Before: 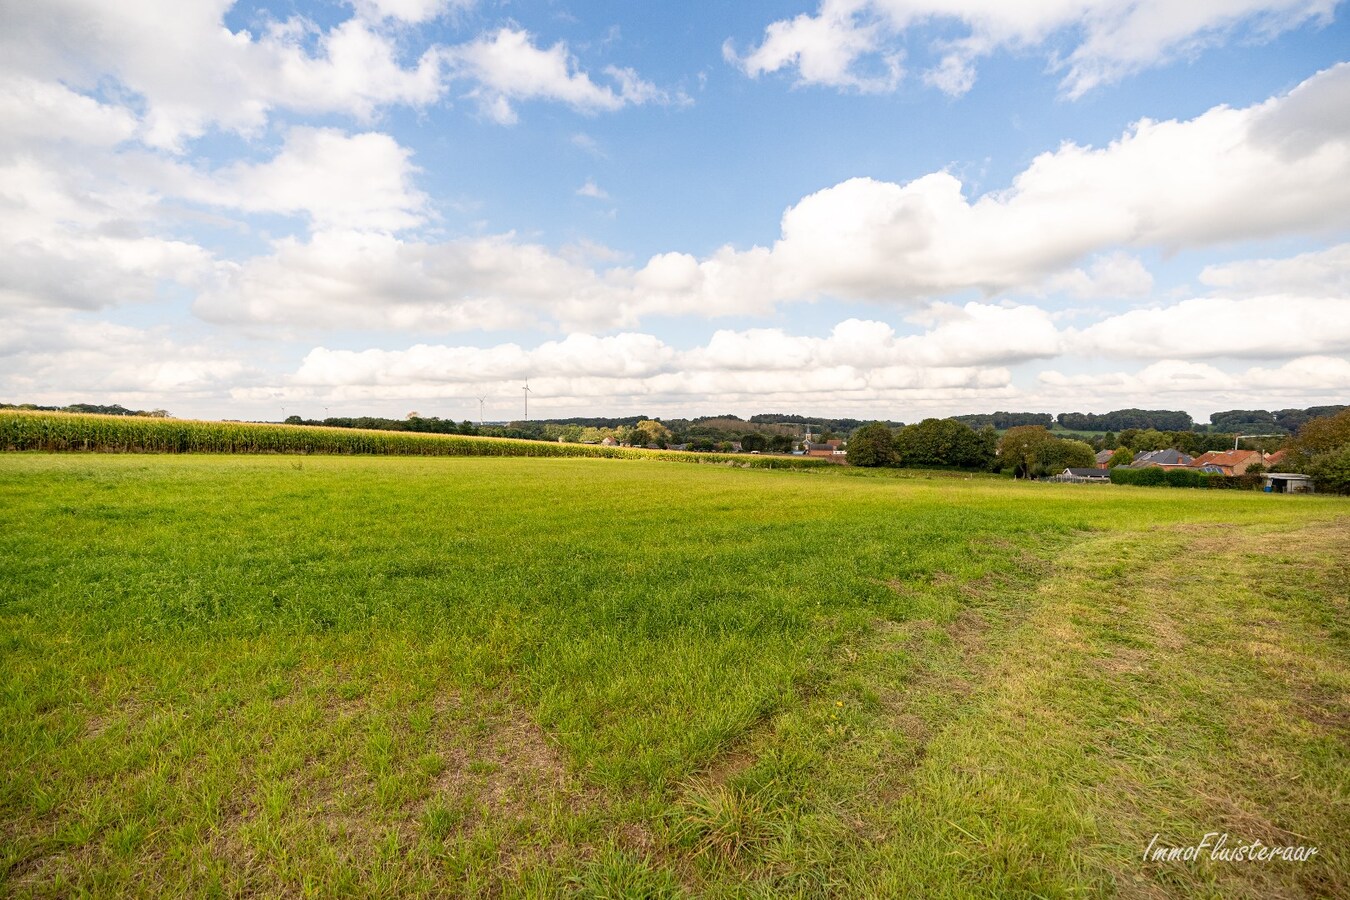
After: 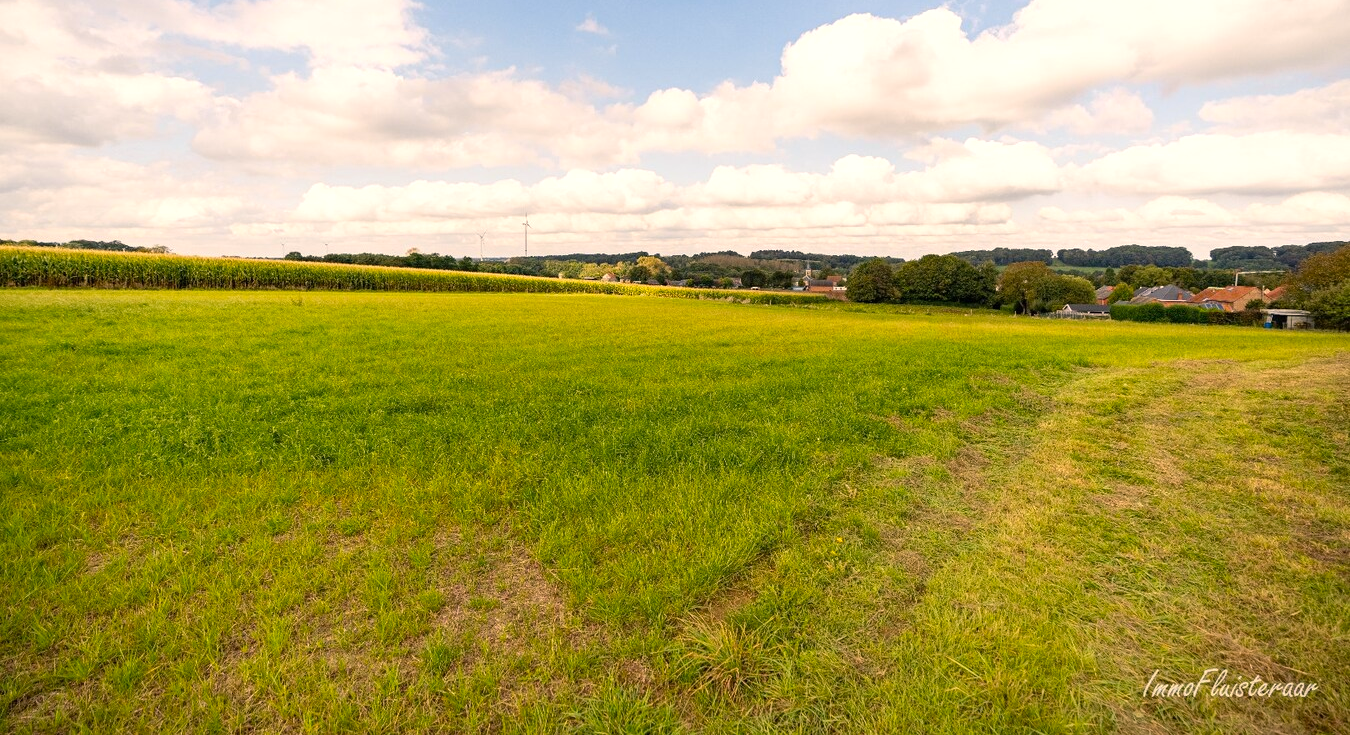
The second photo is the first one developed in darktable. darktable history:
crop and rotate: top 18.259%
exposure: exposure 0.126 EV, compensate highlight preservation false
color balance rgb: highlights gain › chroma 2.948%, highlights gain › hue 60.91°, perceptual saturation grading › global saturation 9.613%
